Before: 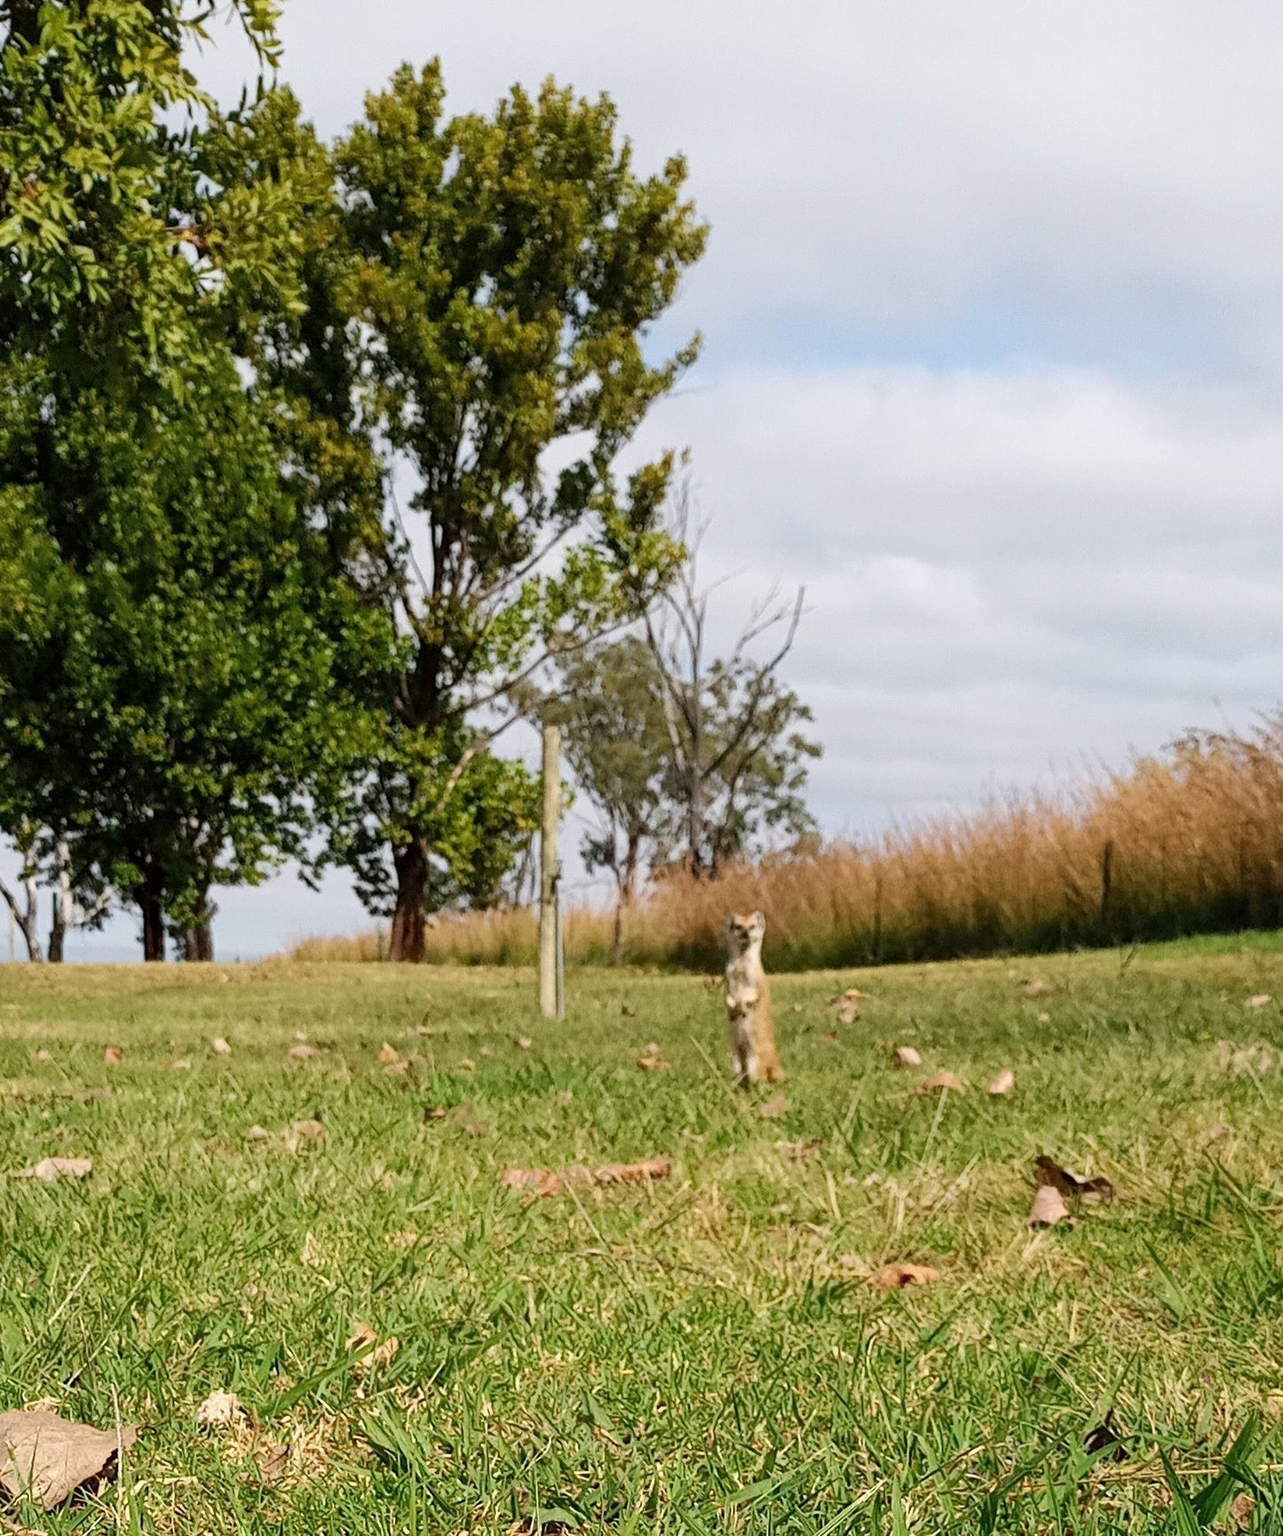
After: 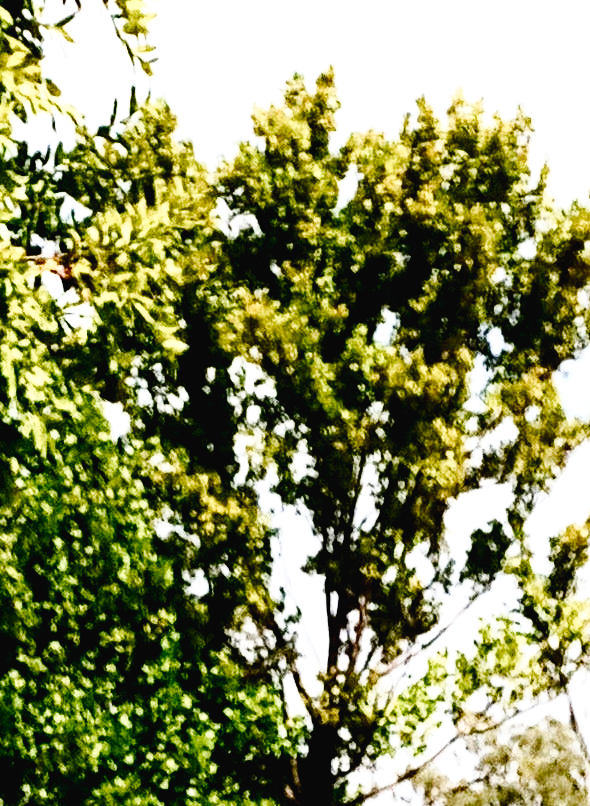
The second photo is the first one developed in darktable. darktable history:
crop and rotate: left 11.102%, top 0.054%, right 48.041%, bottom 53.346%
color balance rgb: perceptual saturation grading › global saturation 0.118%, perceptual saturation grading › highlights -24.769%, perceptual saturation grading › shadows 29.43%
exposure: black level correction 0.011, exposure 1.075 EV, compensate highlight preservation false
contrast brightness saturation: contrast 0.283
tone curve: curves: ch0 [(0, 0.023) (0.087, 0.065) (0.184, 0.168) (0.45, 0.54) (0.57, 0.683) (0.722, 0.825) (0.877, 0.948) (1, 1)]; ch1 [(0, 0) (0.388, 0.369) (0.45, 0.43) (0.505, 0.509) (0.534, 0.528) (0.657, 0.655) (1, 1)]; ch2 [(0, 0) (0.314, 0.223) (0.427, 0.405) (0.5, 0.5) (0.55, 0.566) (0.625, 0.657) (1, 1)], preserve colors none
